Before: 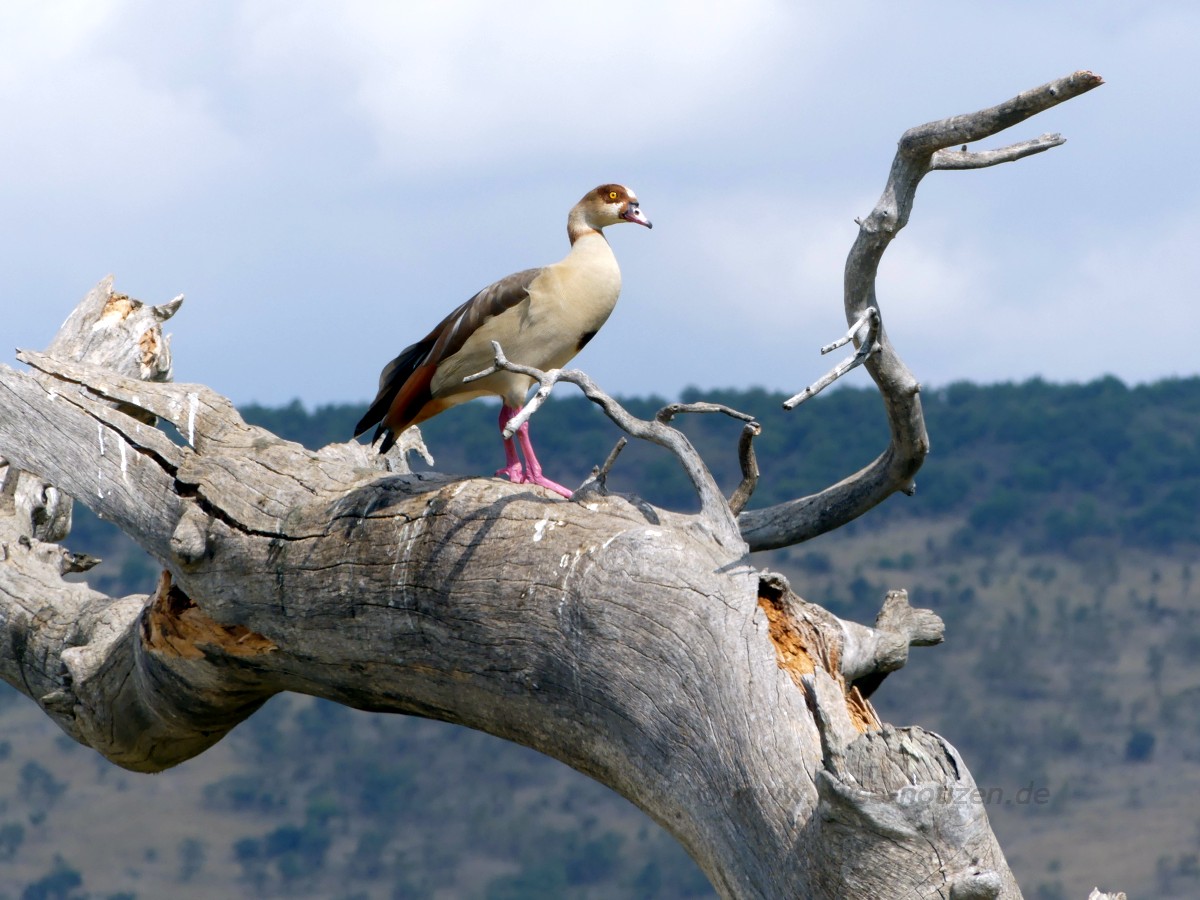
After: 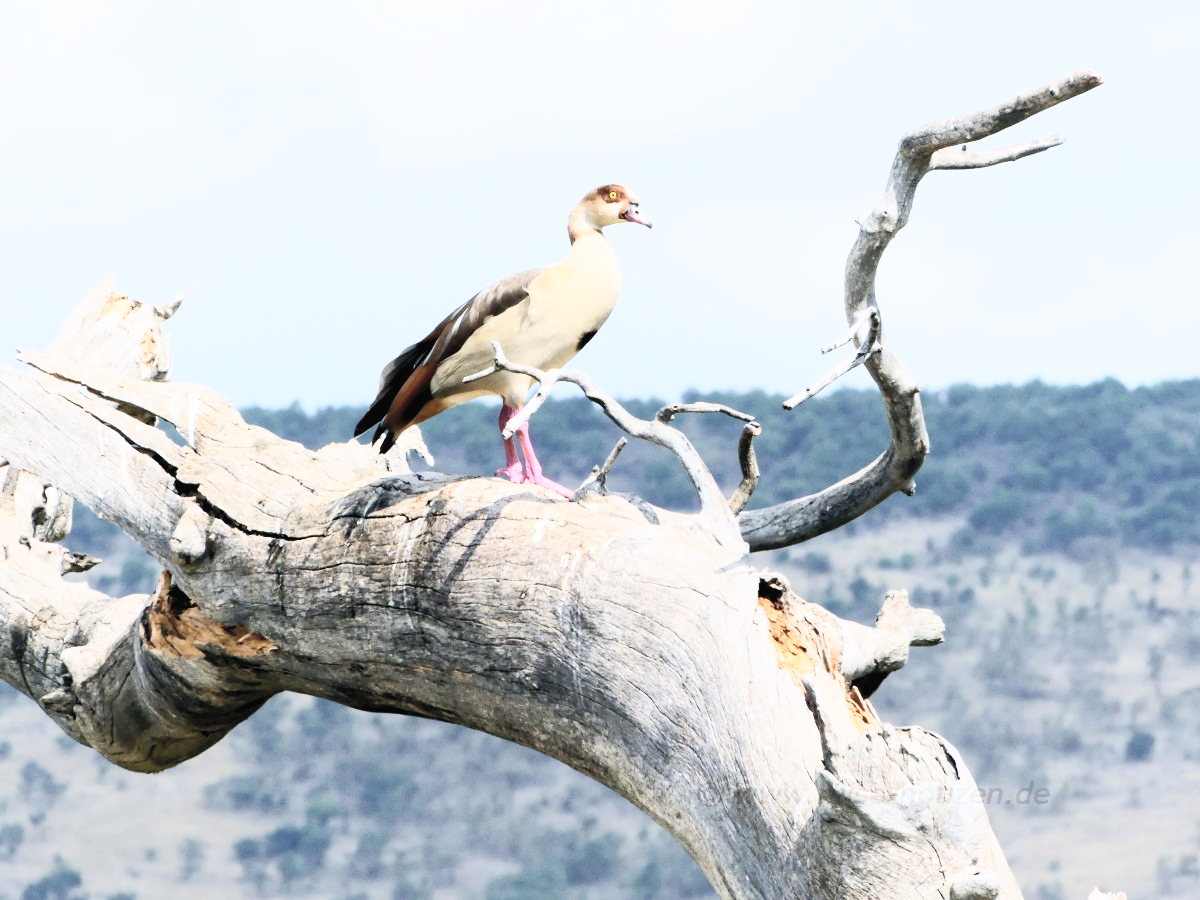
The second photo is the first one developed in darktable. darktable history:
exposure: black level correction 0, exposure 0.9 EV, compensate exposure bias true, compensate highlight preservation false
contrast brightness saturation: contrast 0.43, brightness 0.56, saturation -0.19
local contrast: mode bilateral grid, contrast 10, coarseness 25, detail 110%, midtone range 0.2
filmic rgb: black relative exposure -7.65 EV, white relative exposure 4.56 EV, hardness 3.61
